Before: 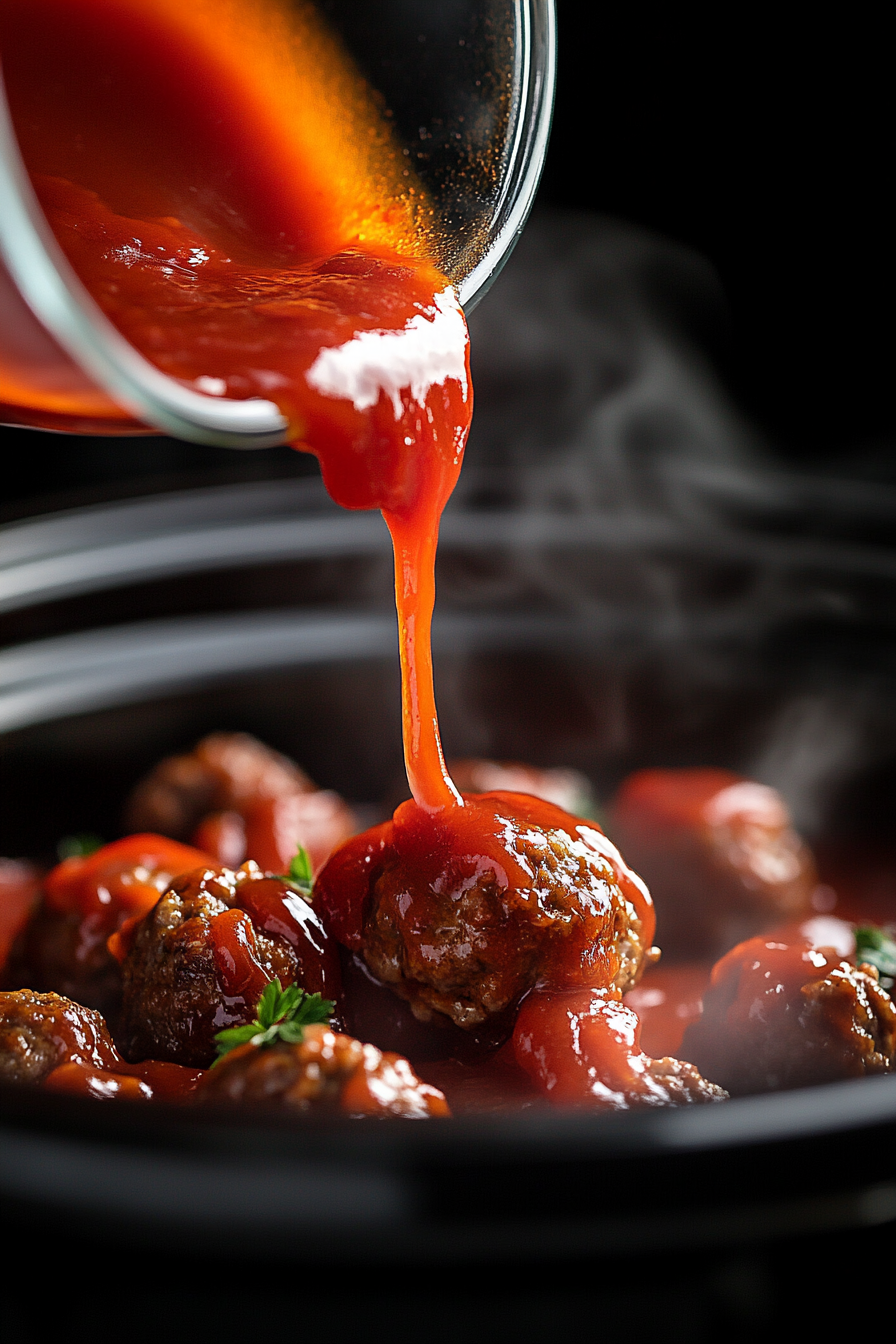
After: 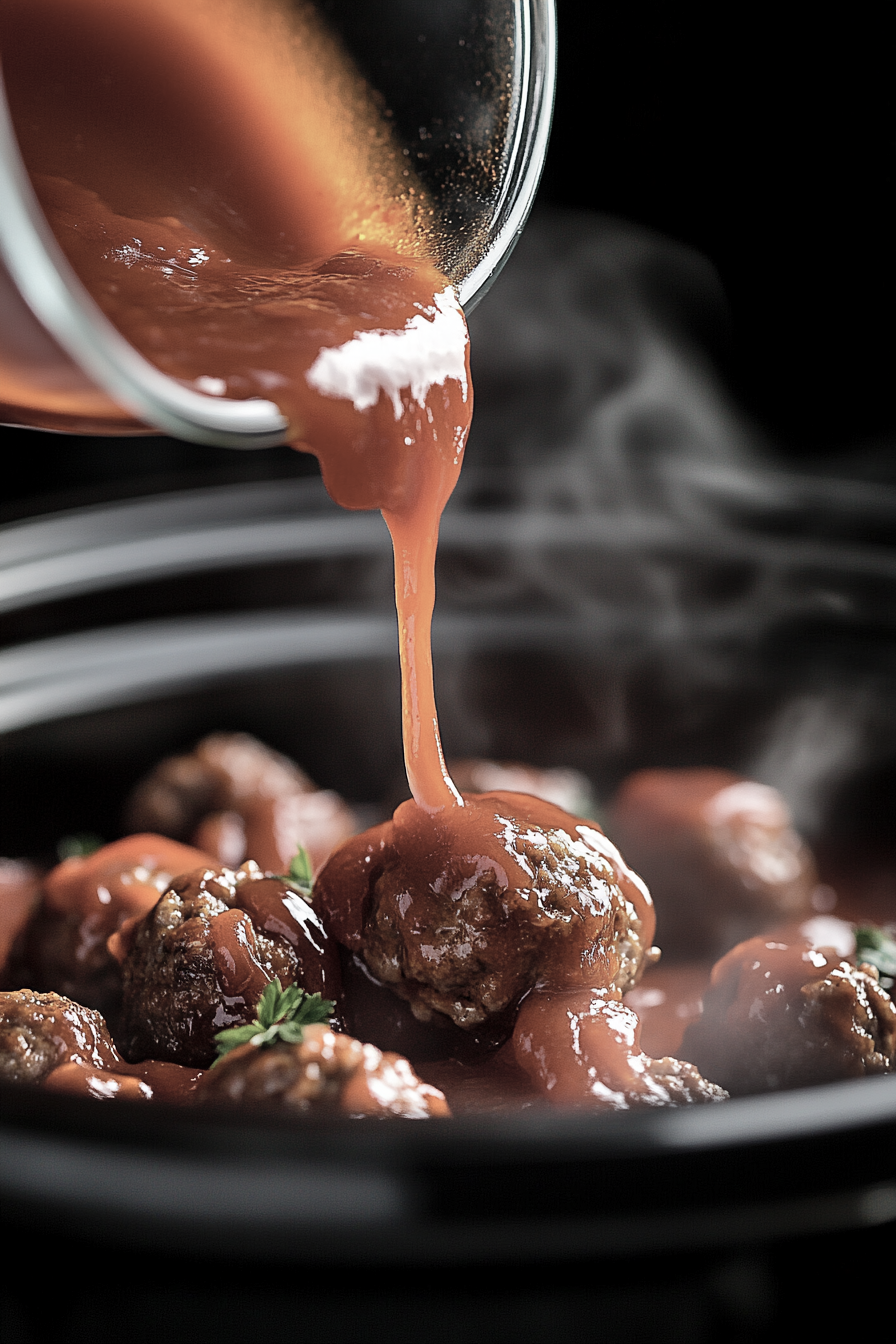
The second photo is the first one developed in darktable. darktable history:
color correction: highlights b* -0.035, saturation 0.473
shadows and highlights: soften with gaussian
